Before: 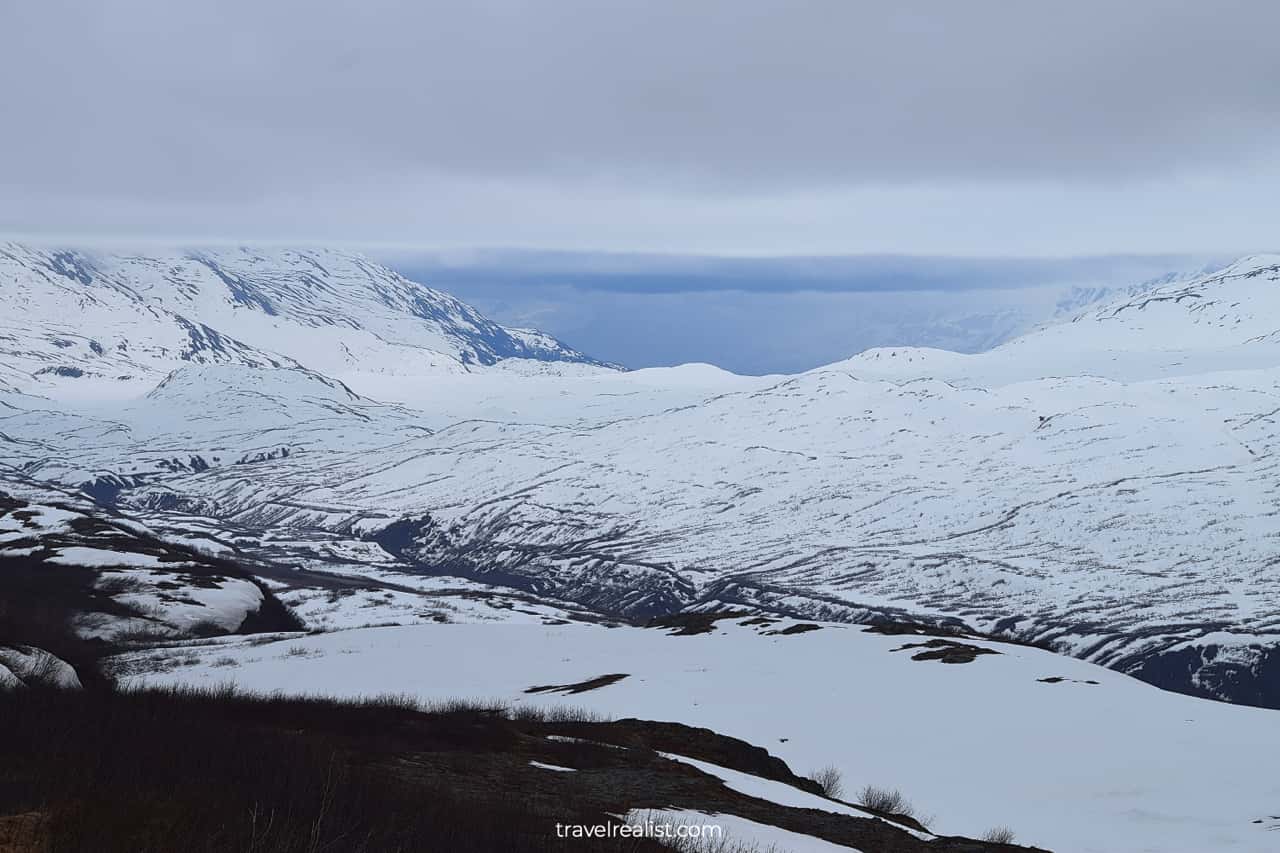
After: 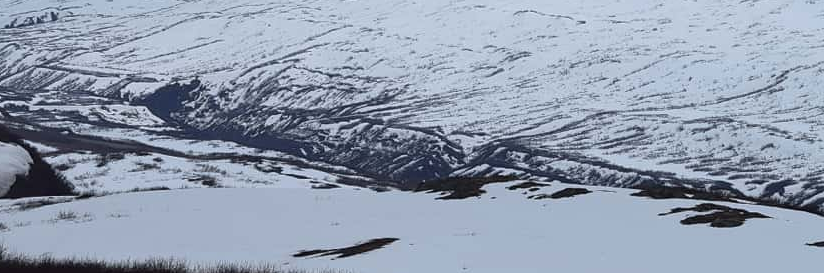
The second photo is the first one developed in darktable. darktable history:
white balance: red 1, blue 1
crop: left 18.091%, top 51.13%, right 17.525%, bottom 16.85%
